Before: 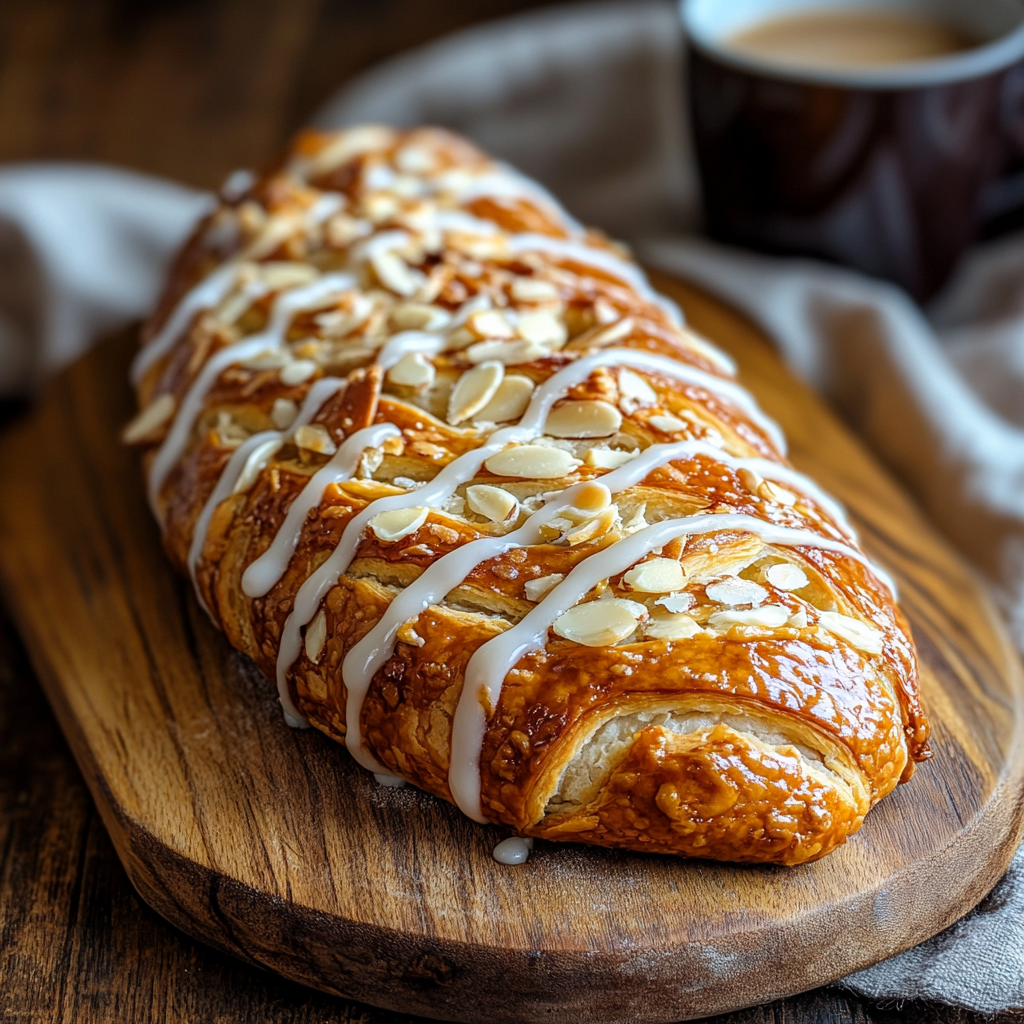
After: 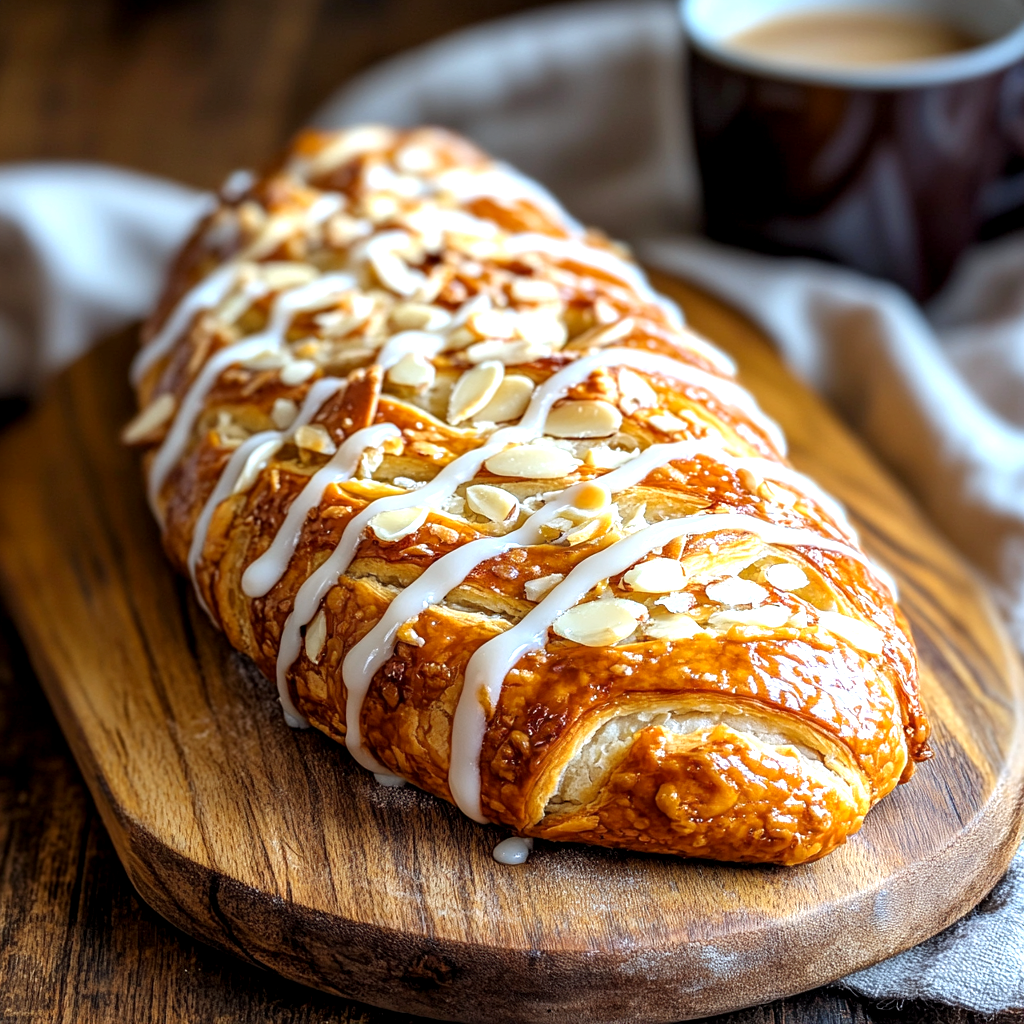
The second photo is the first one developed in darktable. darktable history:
white balance: red 0.983, blue 1.036
base curve: exposure shift 0, preserve colors none
exposure: black level correction 0.001, exposure 0.675 EV, compensate highlight preservation false
